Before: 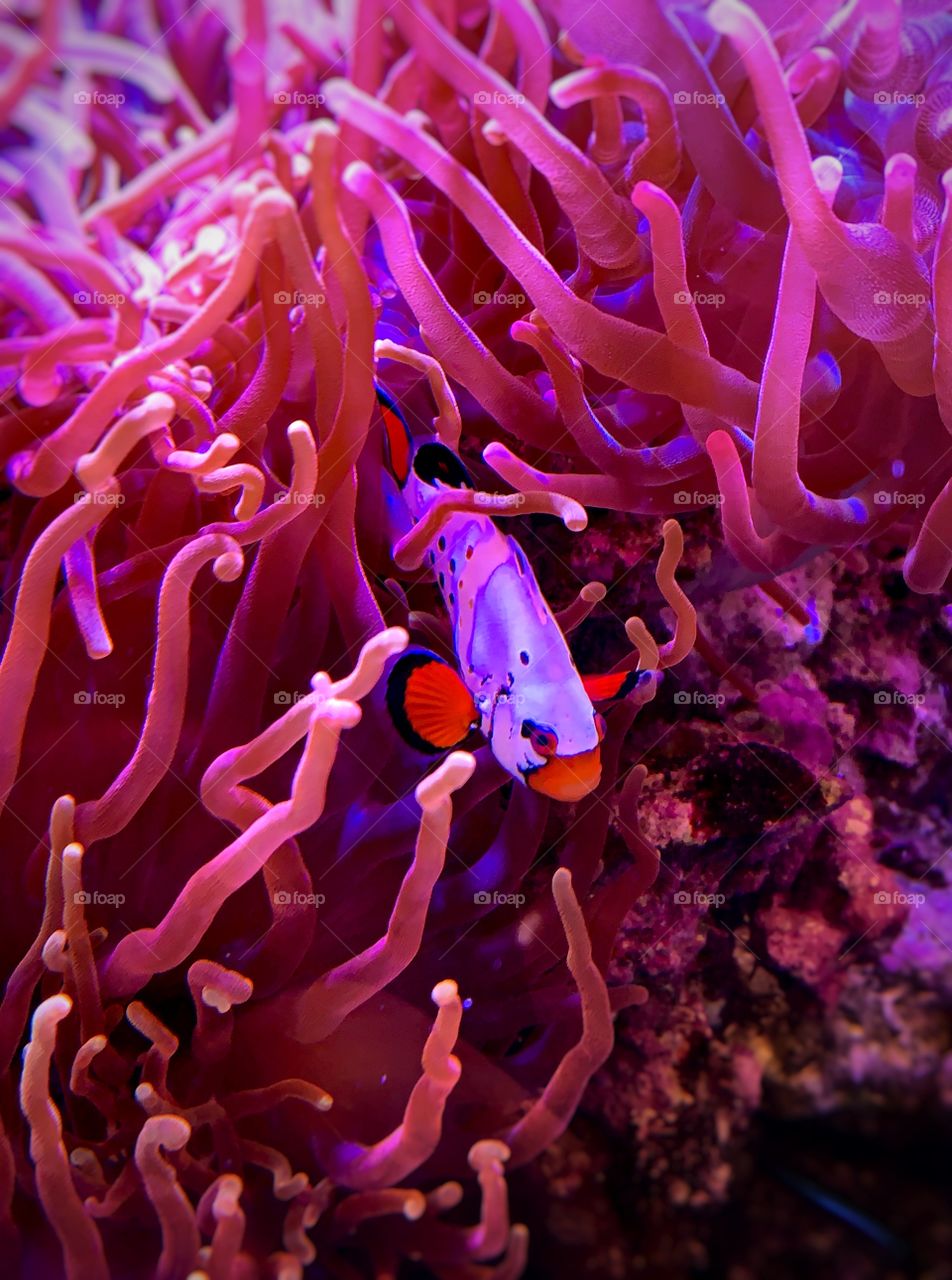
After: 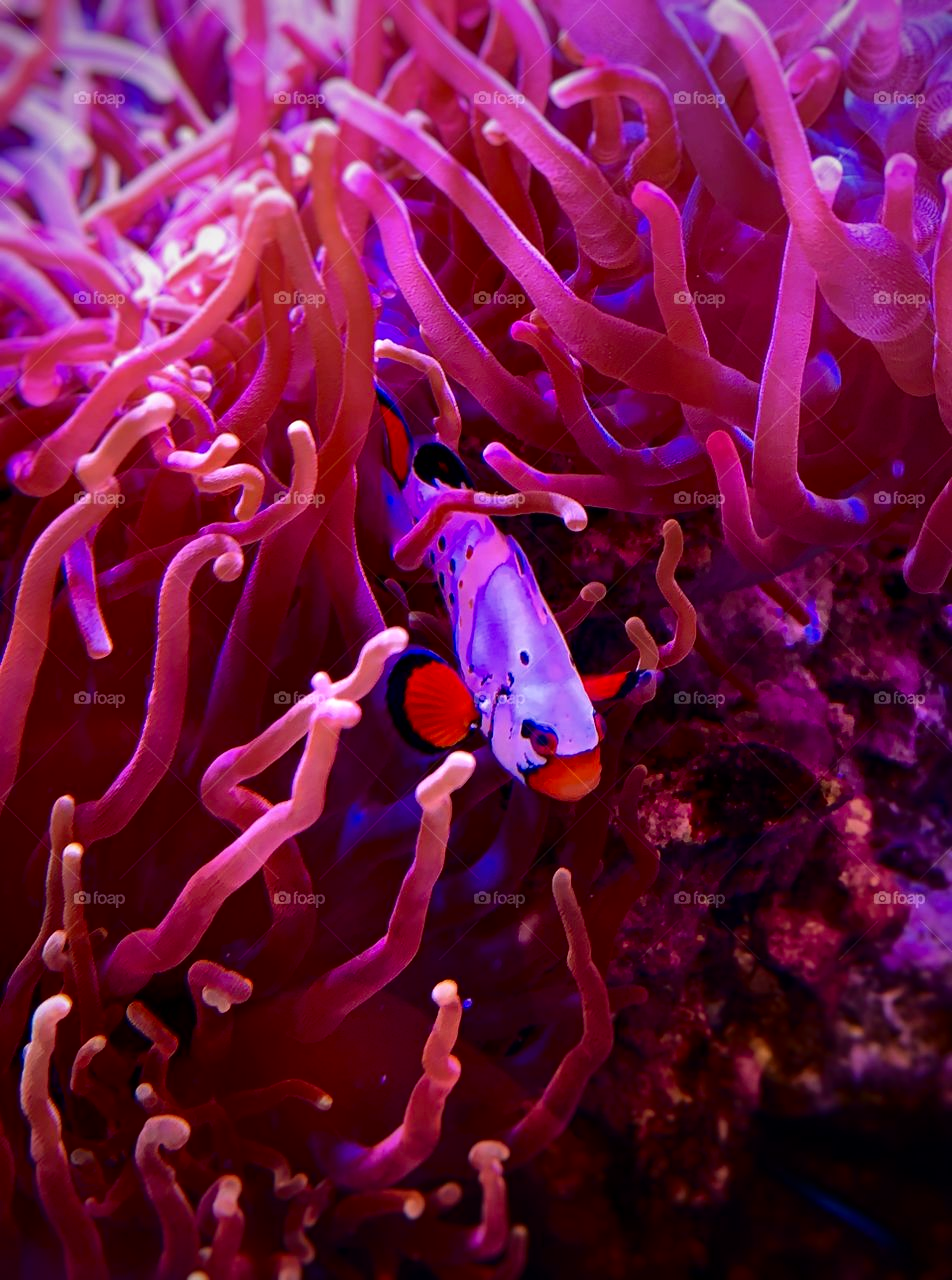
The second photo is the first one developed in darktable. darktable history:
shadows and highlights: shadows -62.66, white point adjustment -5.1, highlights 59.77
